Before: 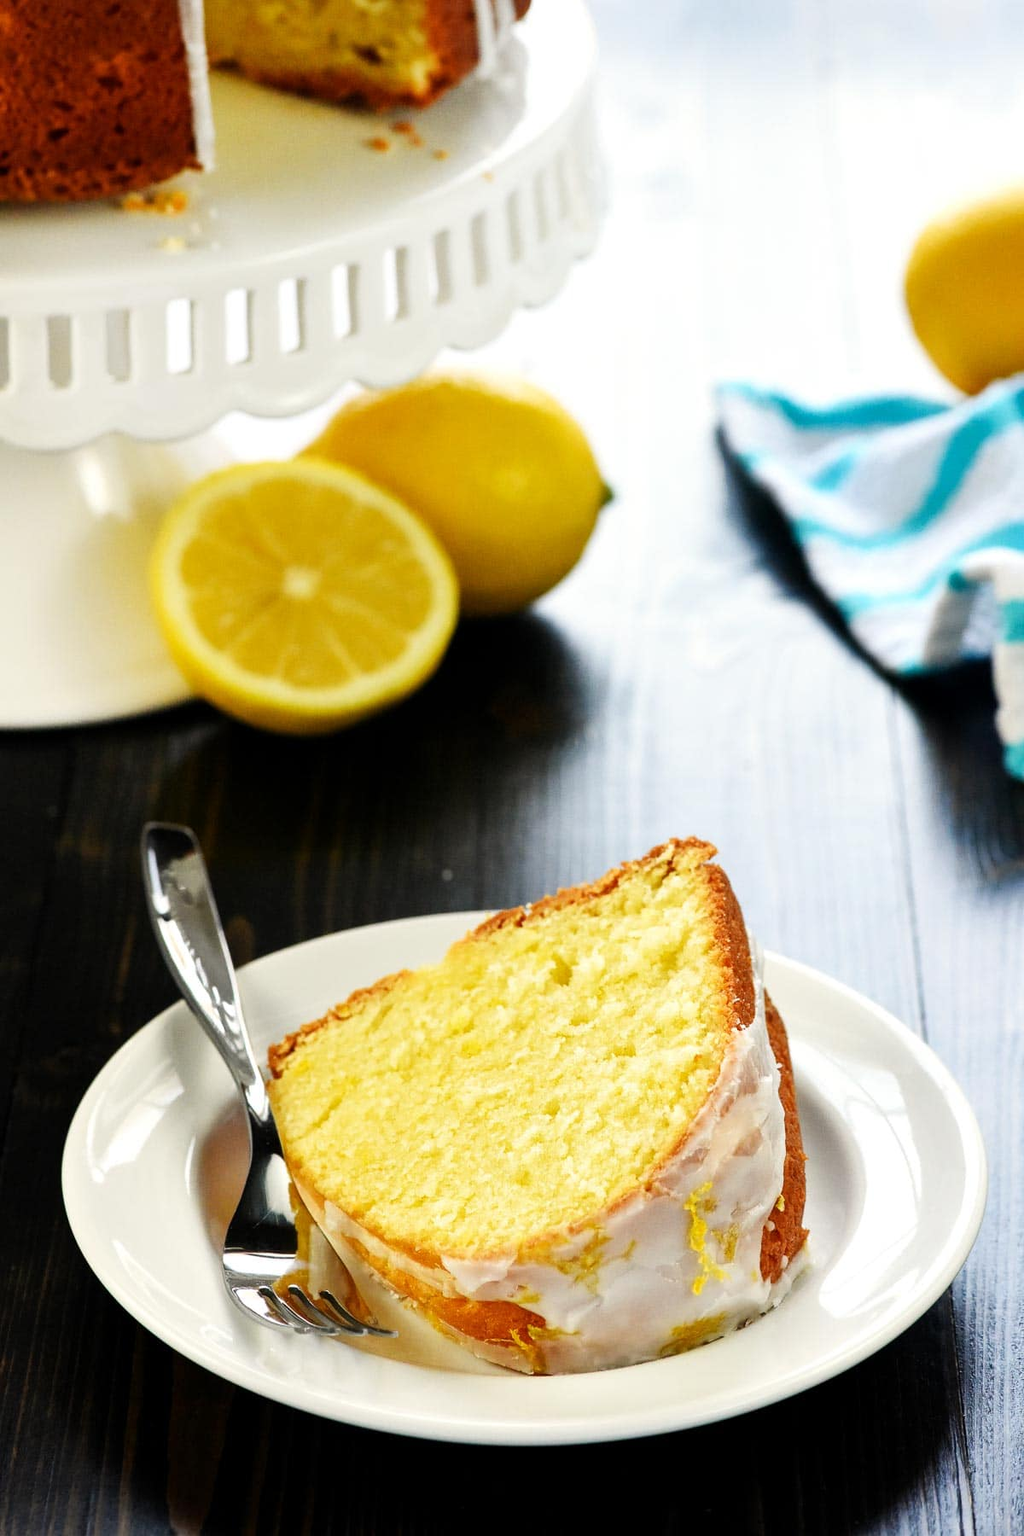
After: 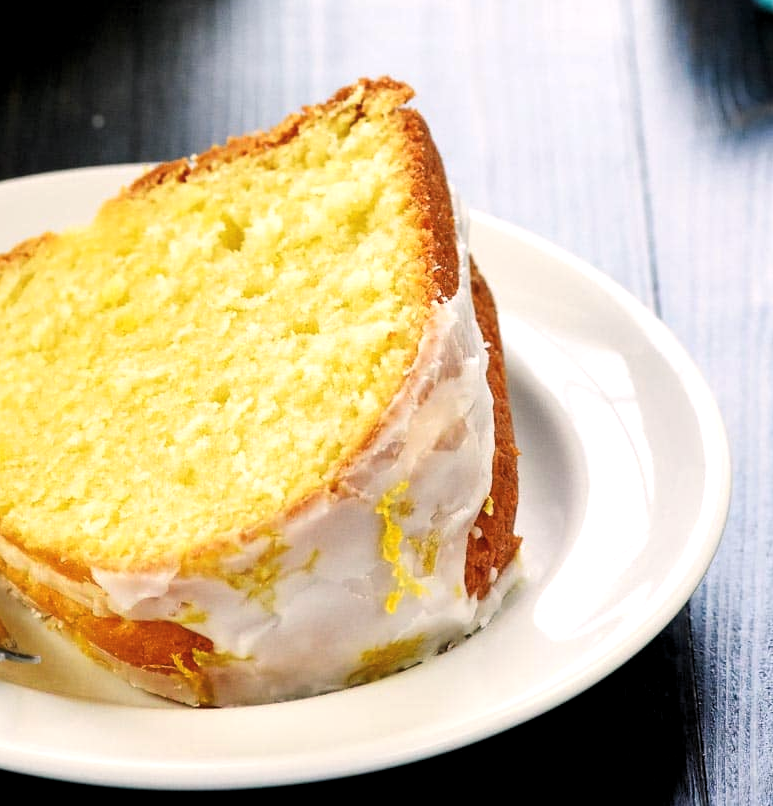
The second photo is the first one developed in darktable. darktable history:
color balance rgb: shadows lift › chroma 1.41%, shadows lift › hue 260°, power › chroma 0.5%, power › hue 260°, highlights gain › chroma 1%, highlights gain › hue 27°, saturation formula JzAzBz (2021)
levels: levels [0.031, 0.5, 0.969]
crop and rotate: left 35.509%, top 50.238%, bottom 4.934%
